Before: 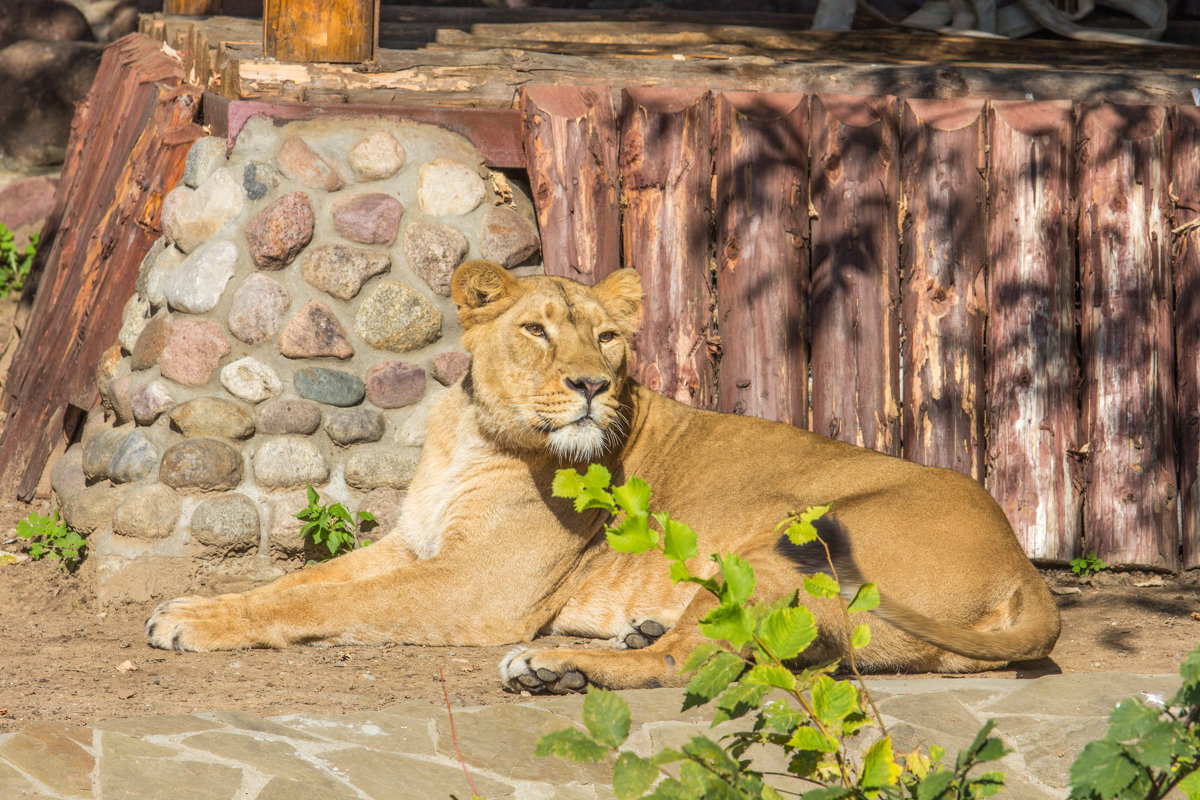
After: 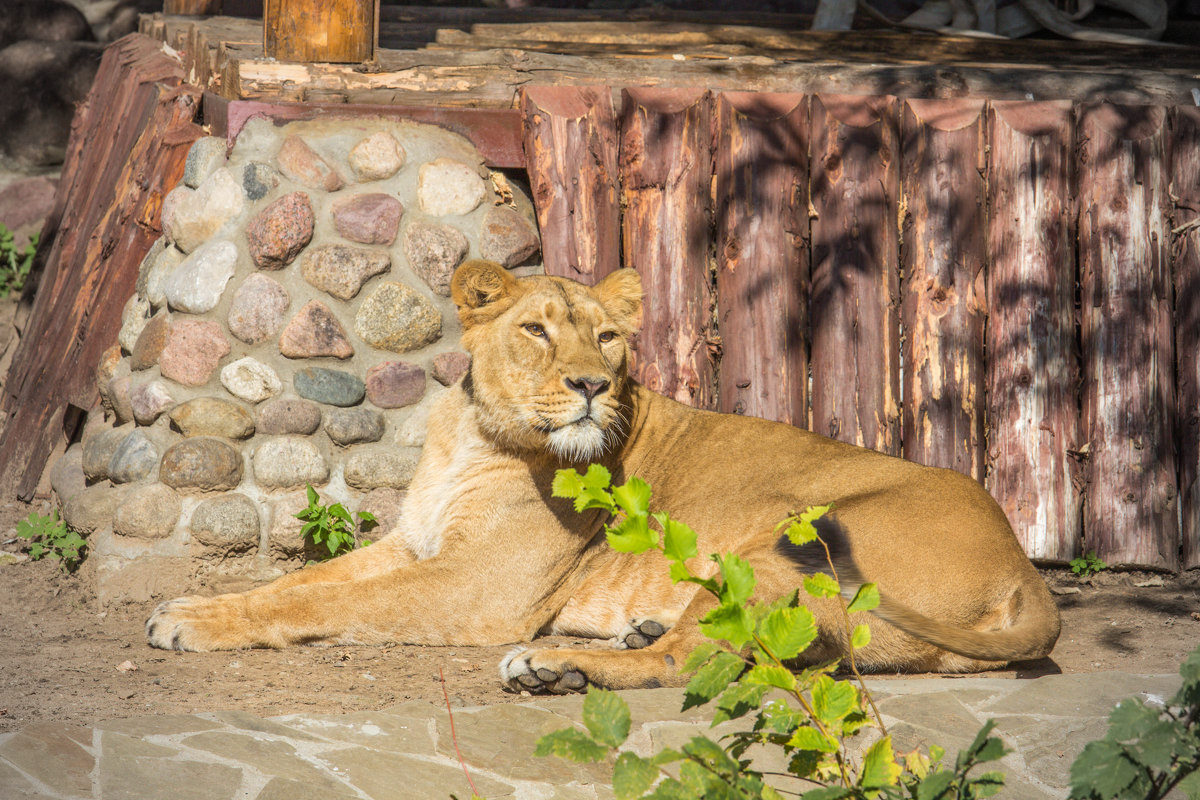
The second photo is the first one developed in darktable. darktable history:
vignetting: fall-off start 71.8%
